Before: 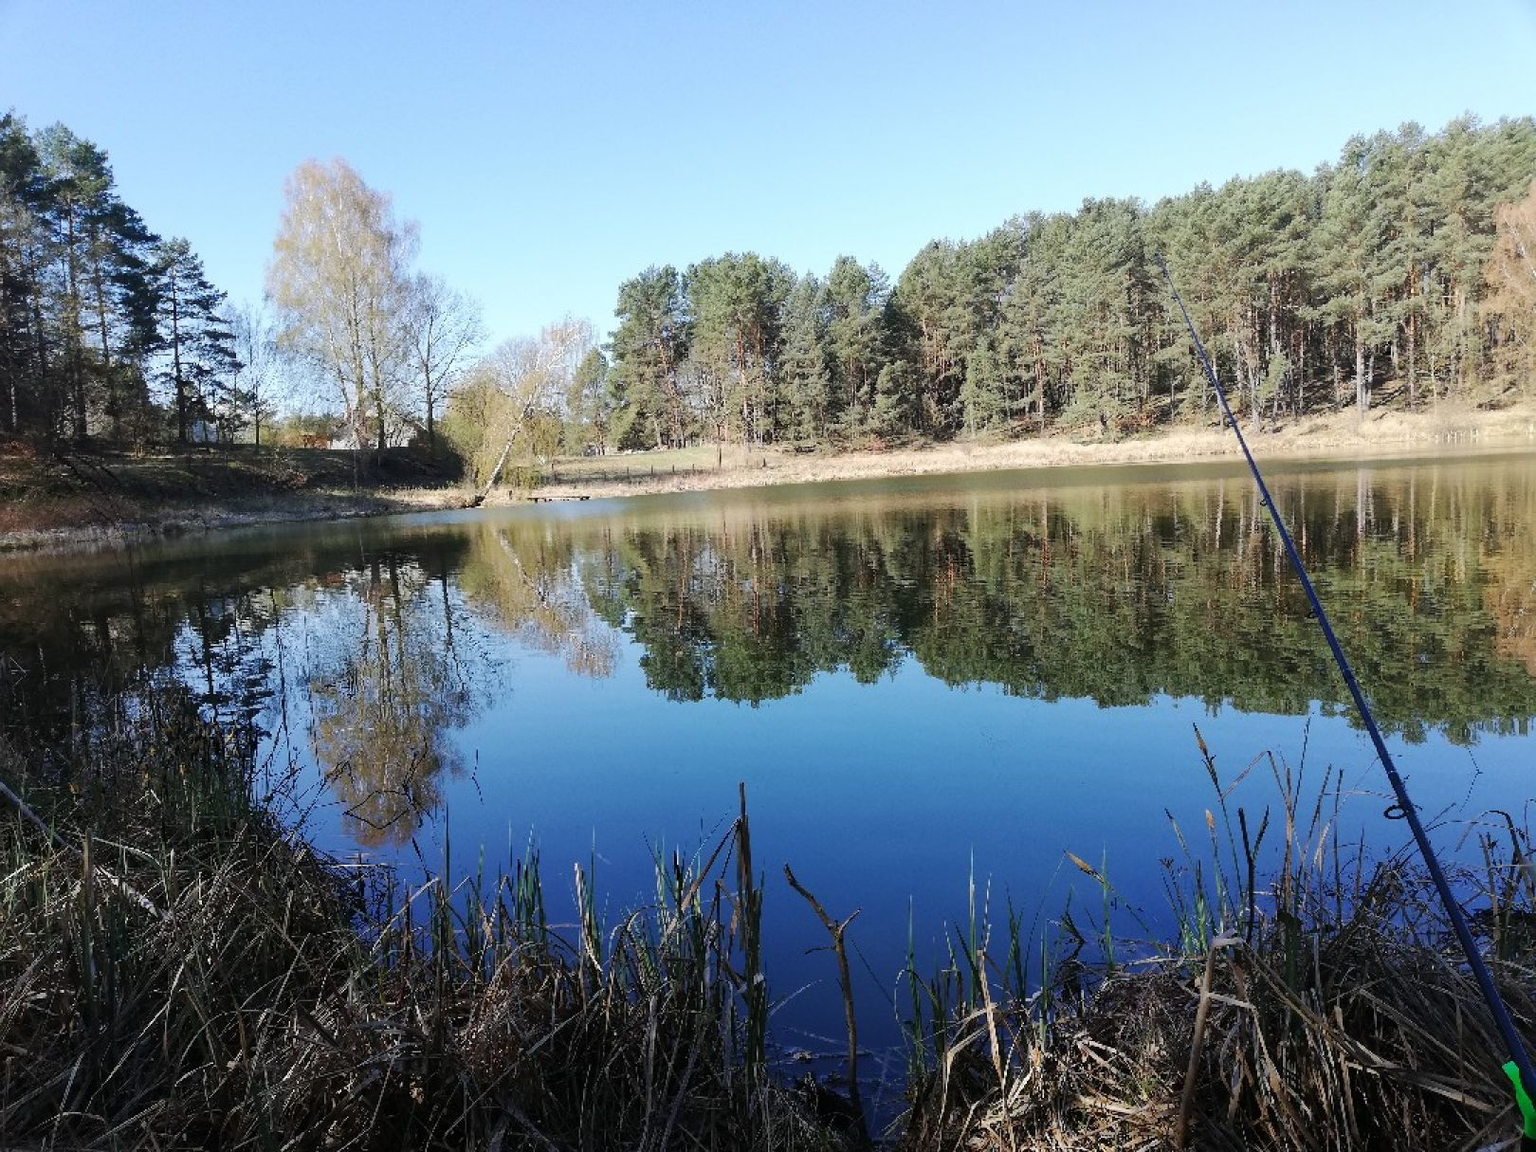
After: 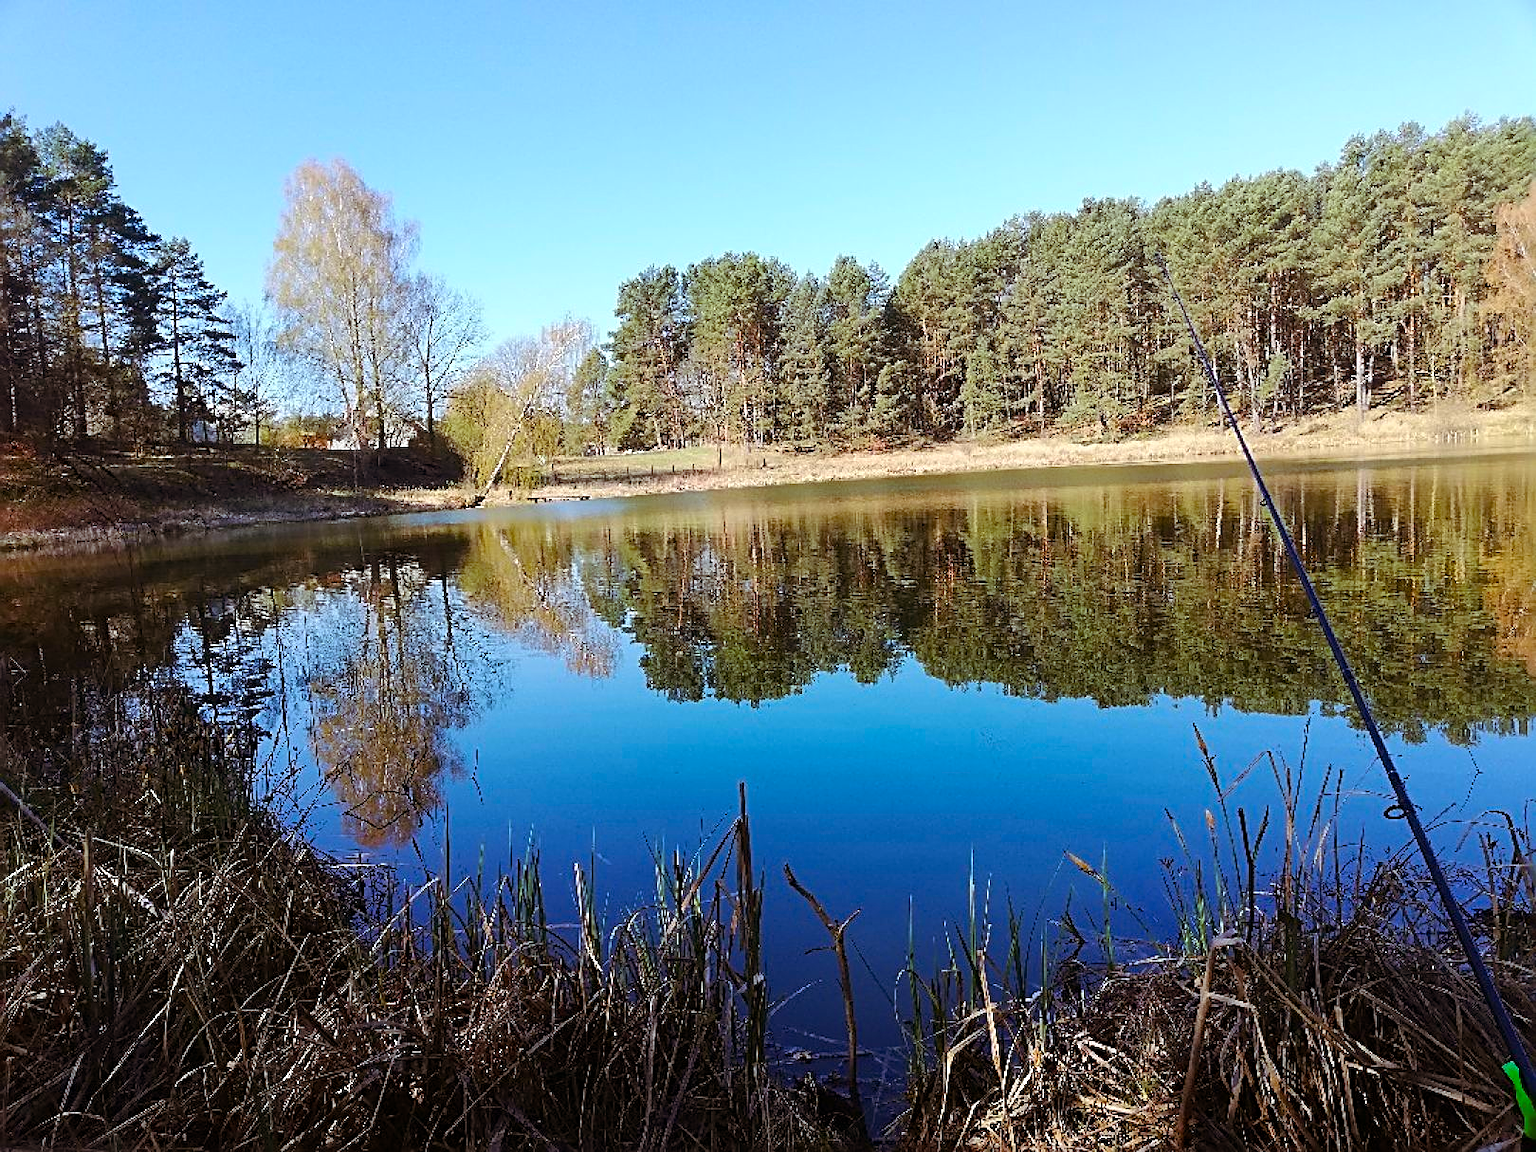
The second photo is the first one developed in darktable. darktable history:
sharpen: radius 2.646, amount 0.676
color balance rgb: shadows lift › chroma 9.63%, shadows lift › hue 43.05°, perceptual saturation grading › global saturation 24.916%, global vibrance 31.433%
